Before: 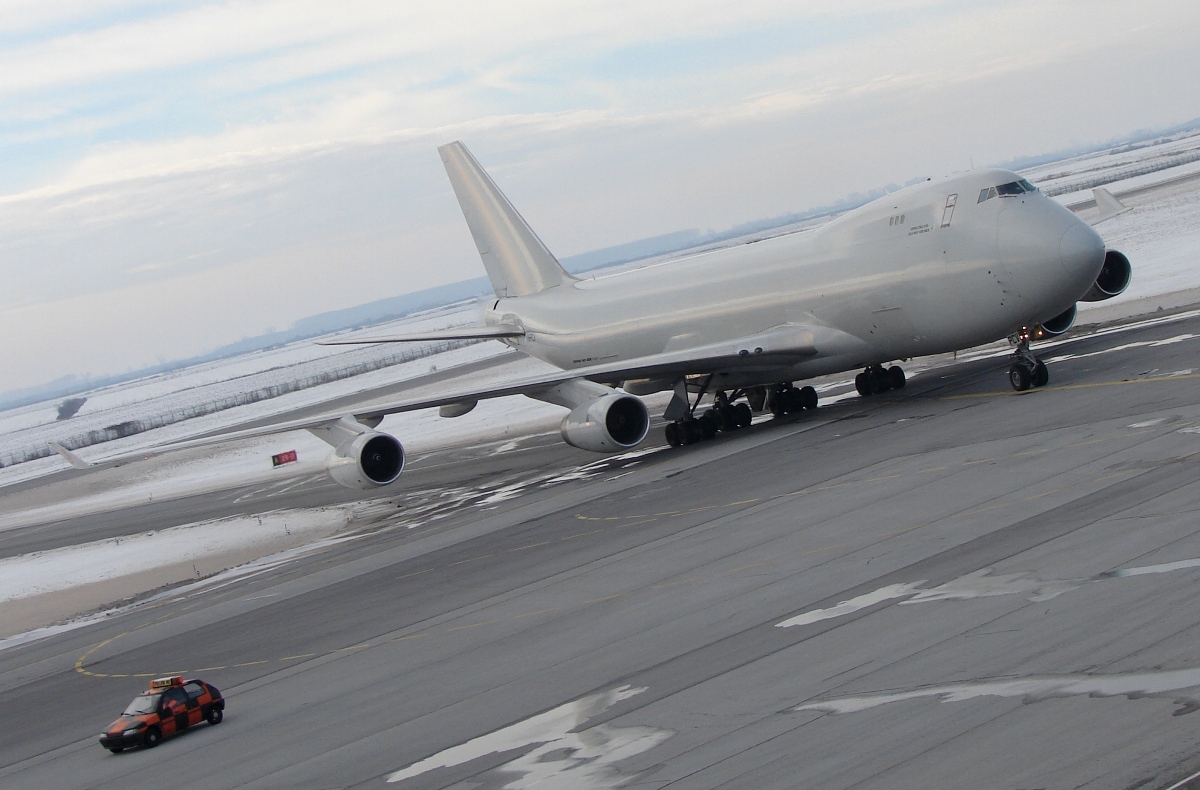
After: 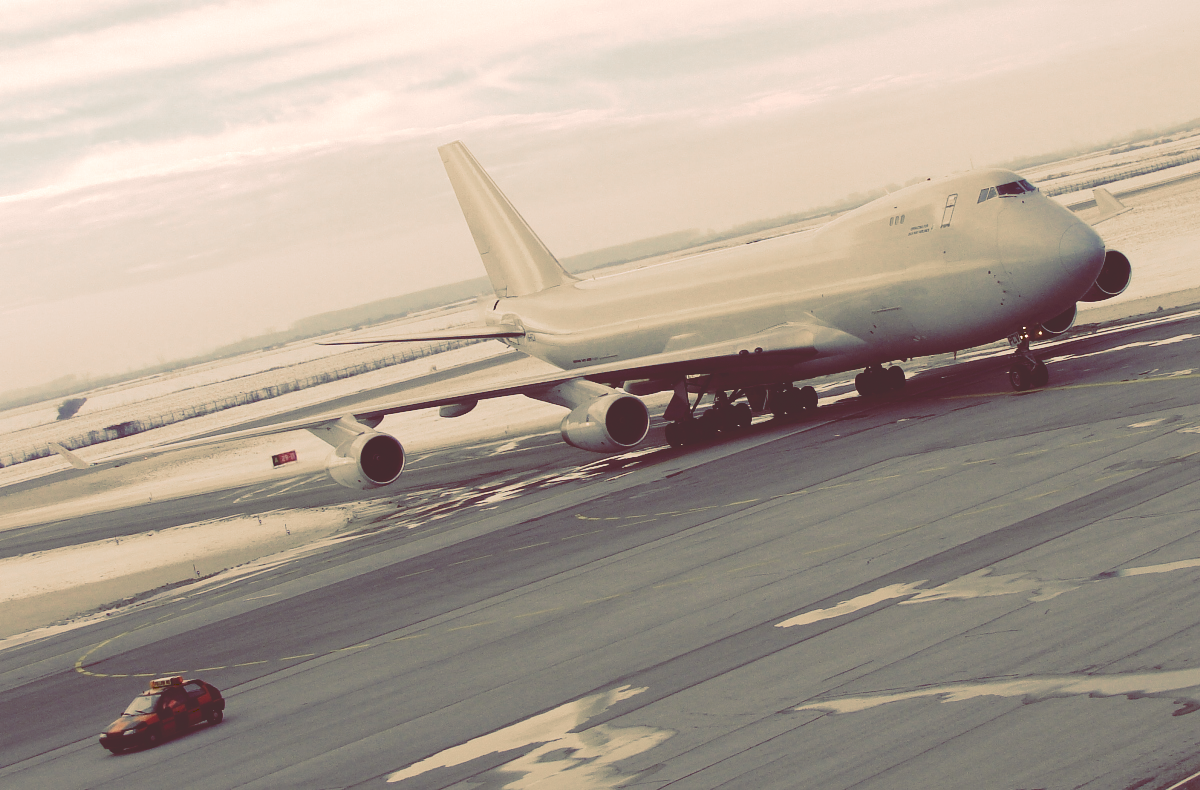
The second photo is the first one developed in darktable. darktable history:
tone curve: curves: ch0 [(0, 0) (0.003, 0.19) (0.011, 0.192) (0.025, 0.192) (0.044, 0.194) (0.069, 0.196) (0.1, 0.197) (0.136, 0.198) (0.177, 0.216) (0.224, 0.236) (0.277, 0.269) (0.335, 0.331) (0.399, 0.418) (0.468, 0.515) (0.543, 0.621) (0.623, 0.725) (0.709, 0.804) (0.801, 0.859) (0.898, 0.913) (1, 1)], preserve colors none
color look up table: target L [95.78, 91.33, 91.92, 78.11, 82.48, 75.69, 67.04, 67.15, 65.07, 53.24, 51.45, 40.03, 40.12, 18.4, 201.39, 104.93, 77.14, 72.49, 69.03, 61.19, 63.88, 57.74, 58.4, 53.88, 48.77, 38.22, 12.75, 9.787, 87.62, 85.2, 84.35, 77.57, 81.19, 69.52, 57.58, 58.46, 45.33, 47.75, 32.39, 30.64, 28.41, 17.2, 10.18, 63.07, 66.14, 54.06, 46.26, 46.88, 11.08], target a [4.4, 13.96, -2.534, -35.8, -22.19, -15.42, -32.4, -9.38, -19.86, -21.18, -26.78, -8.863, -9.428, 27.75, 0, 0, 27.05, 13.06, 33.4, 9.53, 44.92, 1.079, 48.12, 42.33, 26.16, 21.15, 50.91, 45.28, 26.6, 26.17, 30.91, 25.48, 32.46, 39.46, 19.56, 52.62, 44.27, 33.87, 9.578, 27.77, 40.46, 63.42, 46.34, -16.52, -12.82, -22.63, 5.981, 1.552, 47.44], target b [54.62, 40.45, 53.38, 21.73, 35.73, 30.82, 25.69, 20.97, 34.39, 4.528, 19.26, 17.9, -0.463, 30.9, -0.001, -0.003, 34.17, 22.35, 44.61, 48.2, 21.03, 19.25, 46.69, 33.37, 16.38, 35.34, 21.2, 16.08, 30.87, 33.31, 24.87, 20.99, 21.59, 4.102, 7.11, 10.08, -33.21, -8.924, 0.257, -30.36, -5.347, -44, 7.433, -9.417, 7.41, -15.3, -36.31, -17.4, -10.74], num patches 49
